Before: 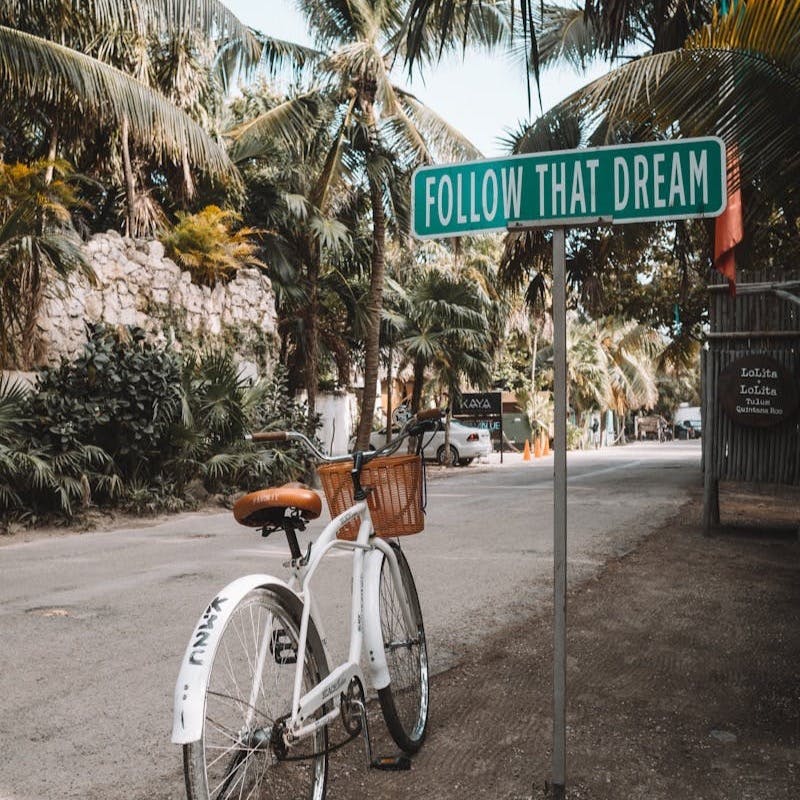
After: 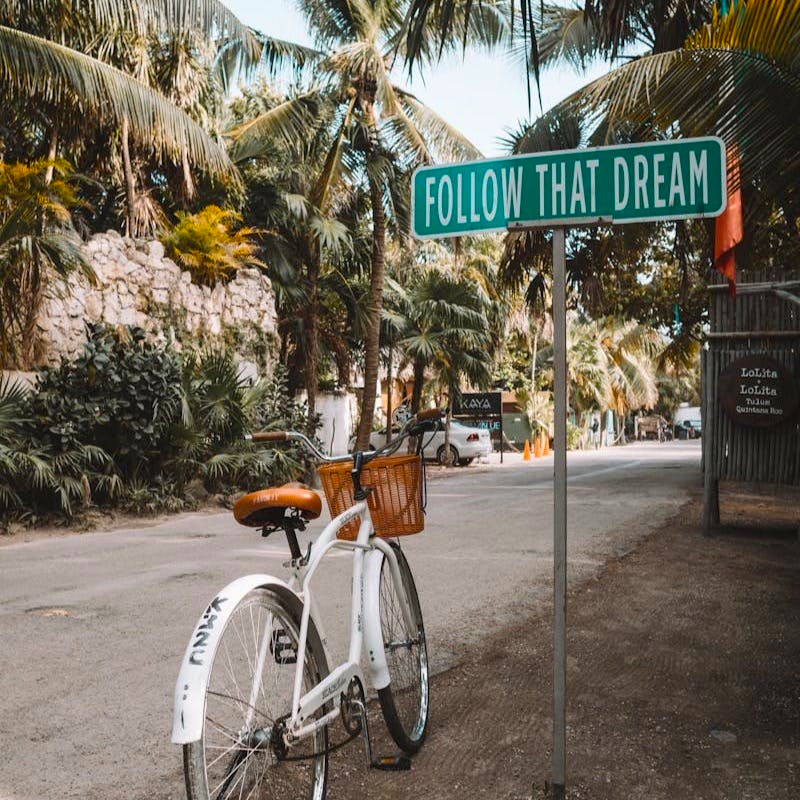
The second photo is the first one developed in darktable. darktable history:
color balance rgb: perceptual saturation grading › global saturation 33.794%, global vibrance 9.763%
